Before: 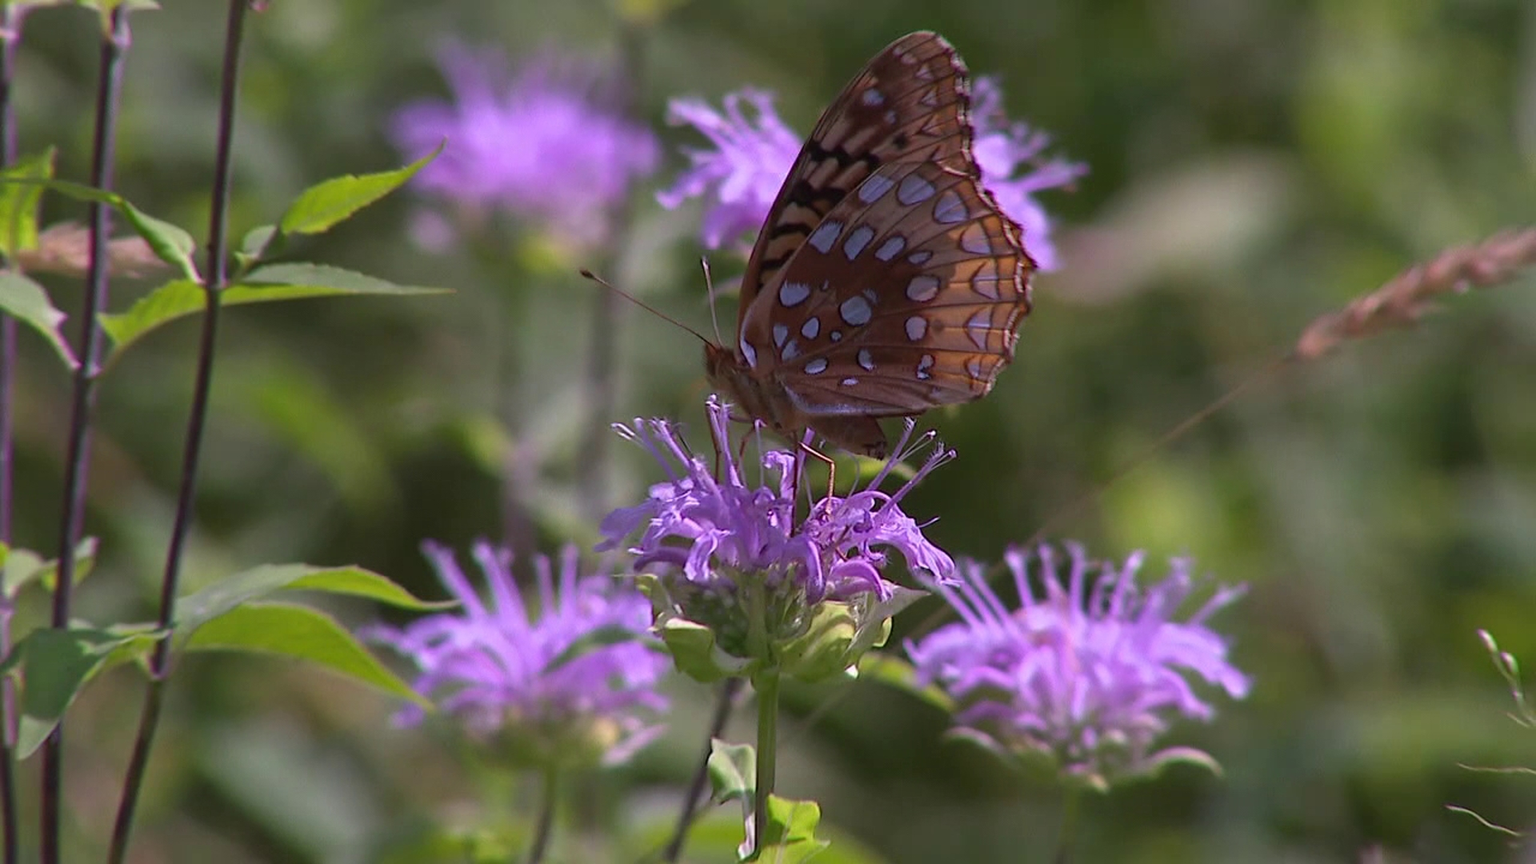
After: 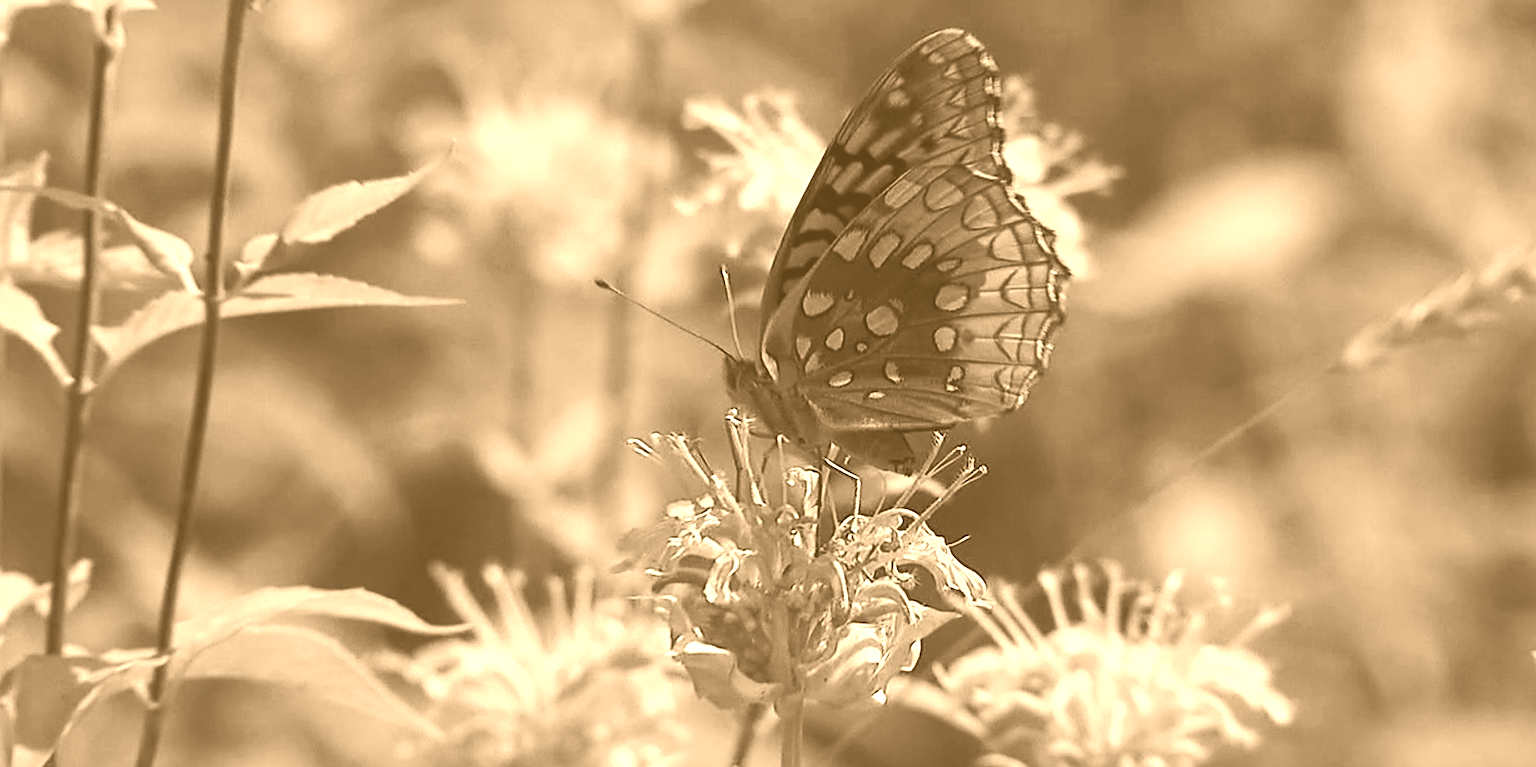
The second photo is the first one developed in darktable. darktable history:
color correction: highlights a* -0.772, highlights b* -8.92
tone curve: curves: ch0 [(0, 0.012) (0.052, 0.04) (0.107, 0.086) (0.276, 0.265) (0.461, 0.531) (0.718, 0.79) (0.921, 0.909) (0.999, 0.951)]; ch1 [(0, 0) (0.339, 0.298) (0.402, 0.363) (0.444, 0.415) (0.485, 0.469) (0.494, 0.493) (0.504, 0.501) (0.525, 0.534) (0.555, 0.587) (0.594, 0.647) (1, 1)]; ch2 [(0, 0) (0.48, 0.48) (0.504, 0.5) (0.535, 0.557) (0.581, 0.623) (0.649, 0.683) (0.824, 0.815) (1, 1)], color space Lab, independent channels, preserve colors none
colorize: hue 28.8°, source mix 100%
base curve: curves: ch0 [(0, 0) (0.989, 0.992)], preserve colors none
sharpen: on, module defaults
crop and rotate: angle 0.2°, left 0.275%, right 3.127%, bottom 14.18%
